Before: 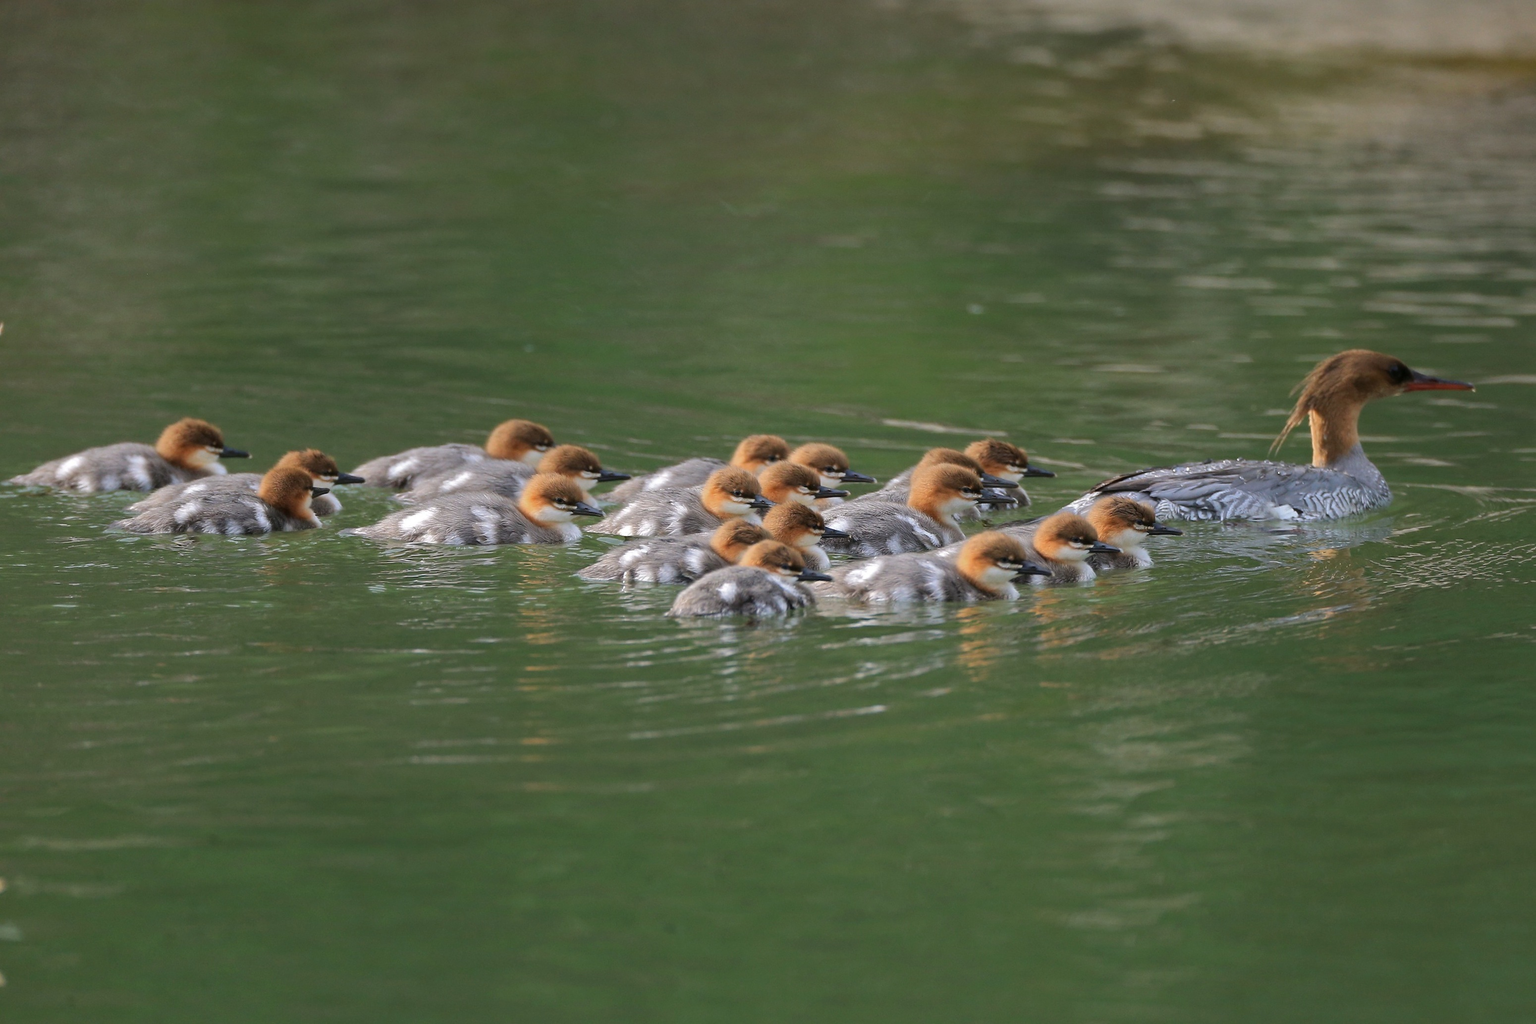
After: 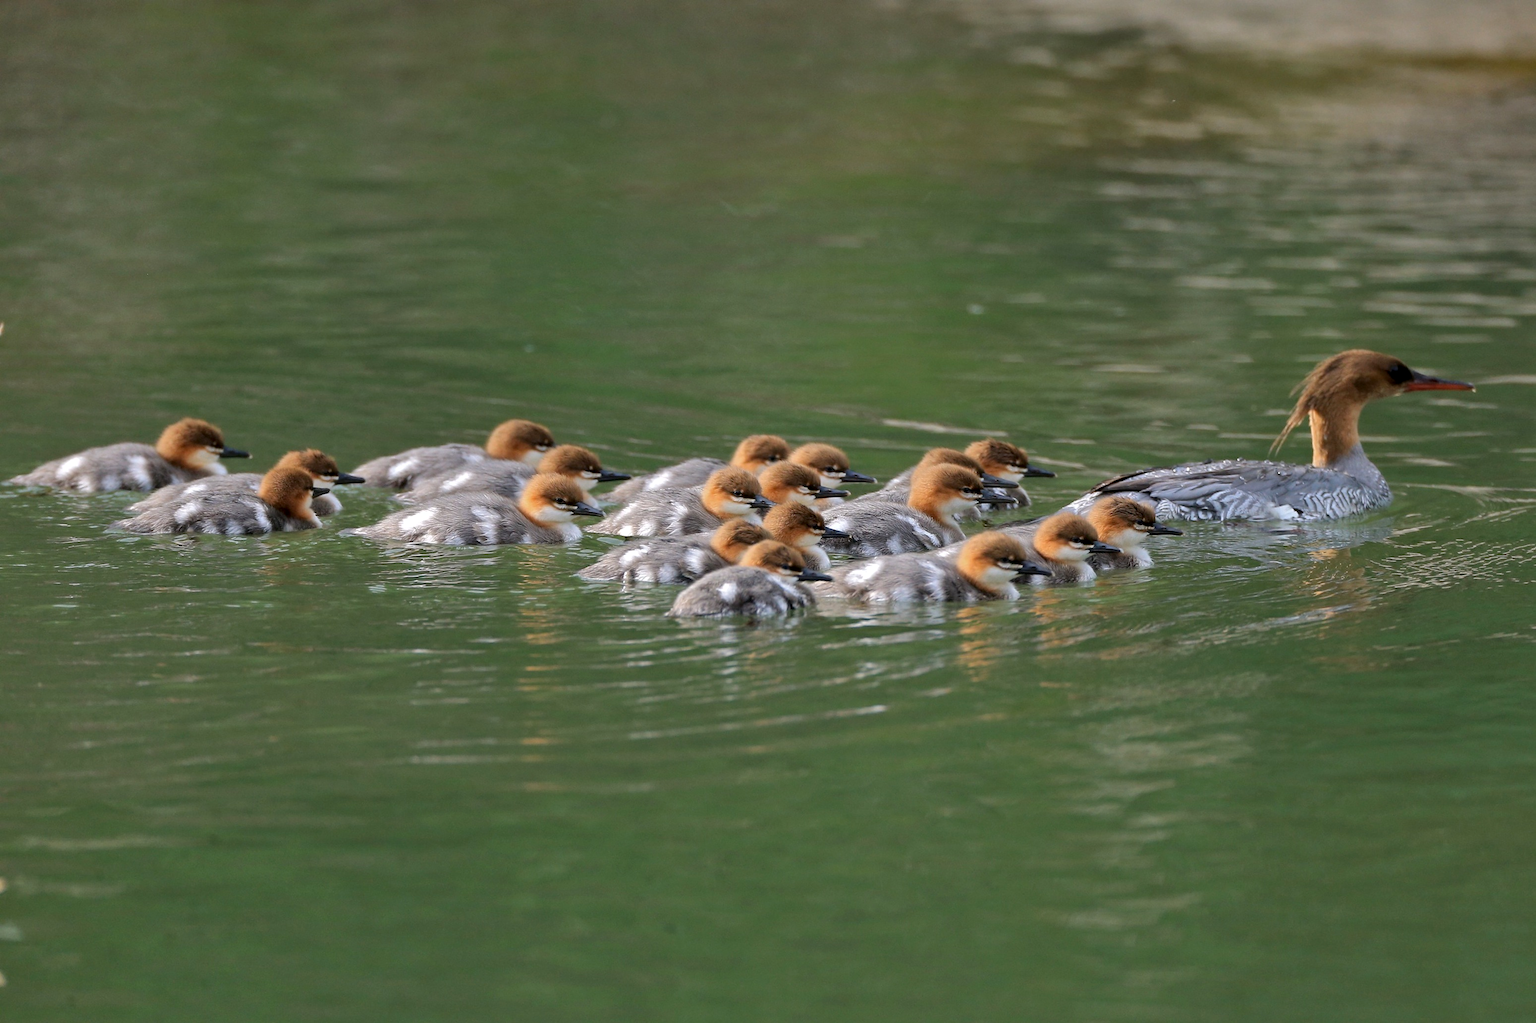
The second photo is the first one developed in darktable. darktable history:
contrast equalizer: octaves 7, y [[0.6 ×6], [0.55 ×6], [0 ×6], [0 ×6], [0 ×6]], mix 0.2
shadows and highlights: low approximation 0.01, soften with gaussian
tone equalizer: on, module defaults
